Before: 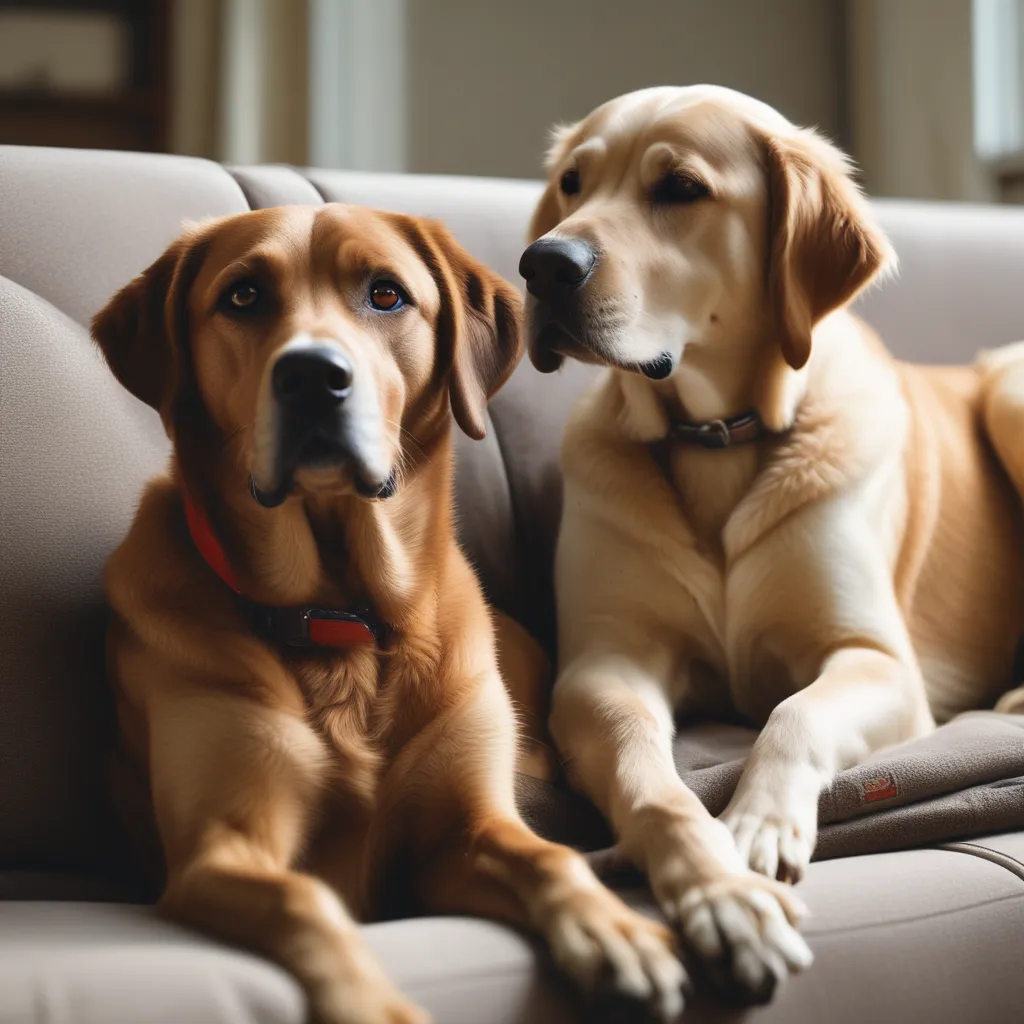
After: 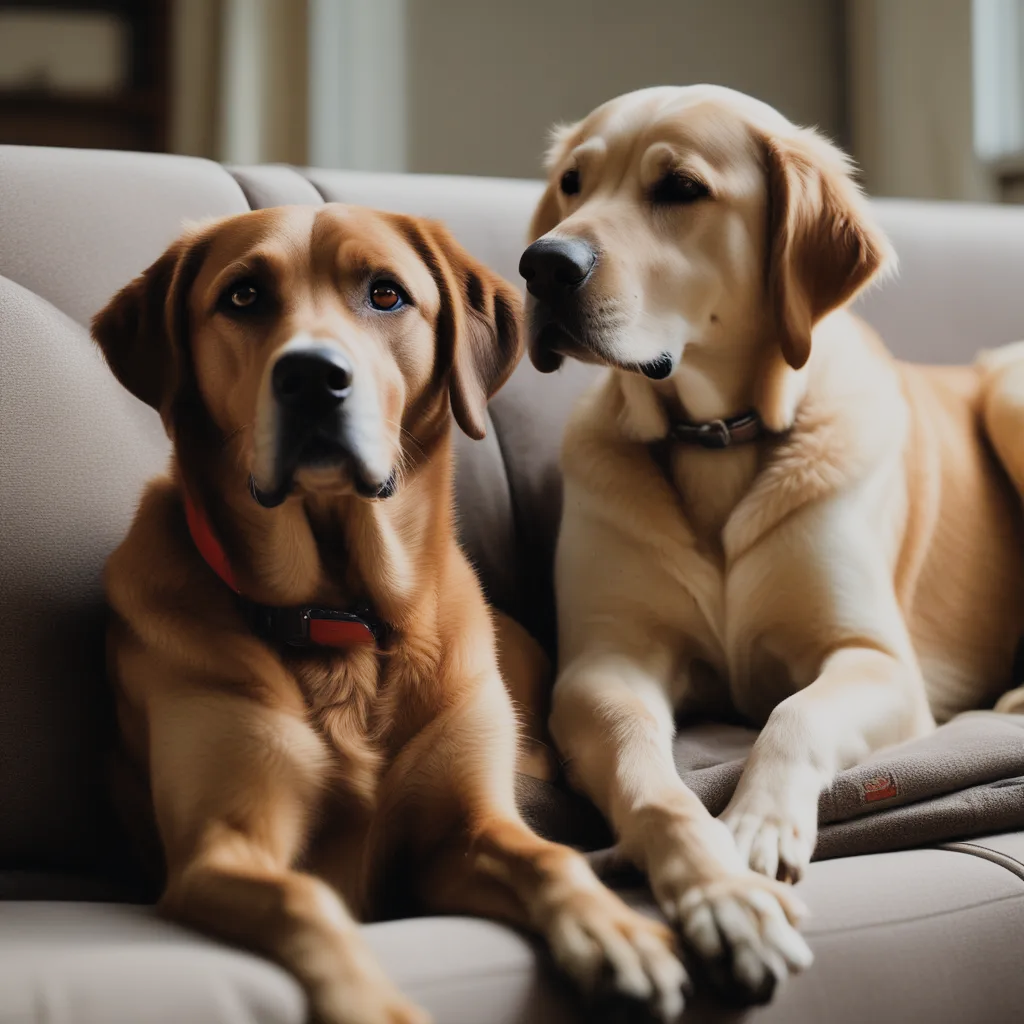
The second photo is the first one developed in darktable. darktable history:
filmic rgb: black relative exposure -8.01 EV, white relative exposure 4.06 EV, hardness 4.21, iterations of high-quality reconstruction 0
